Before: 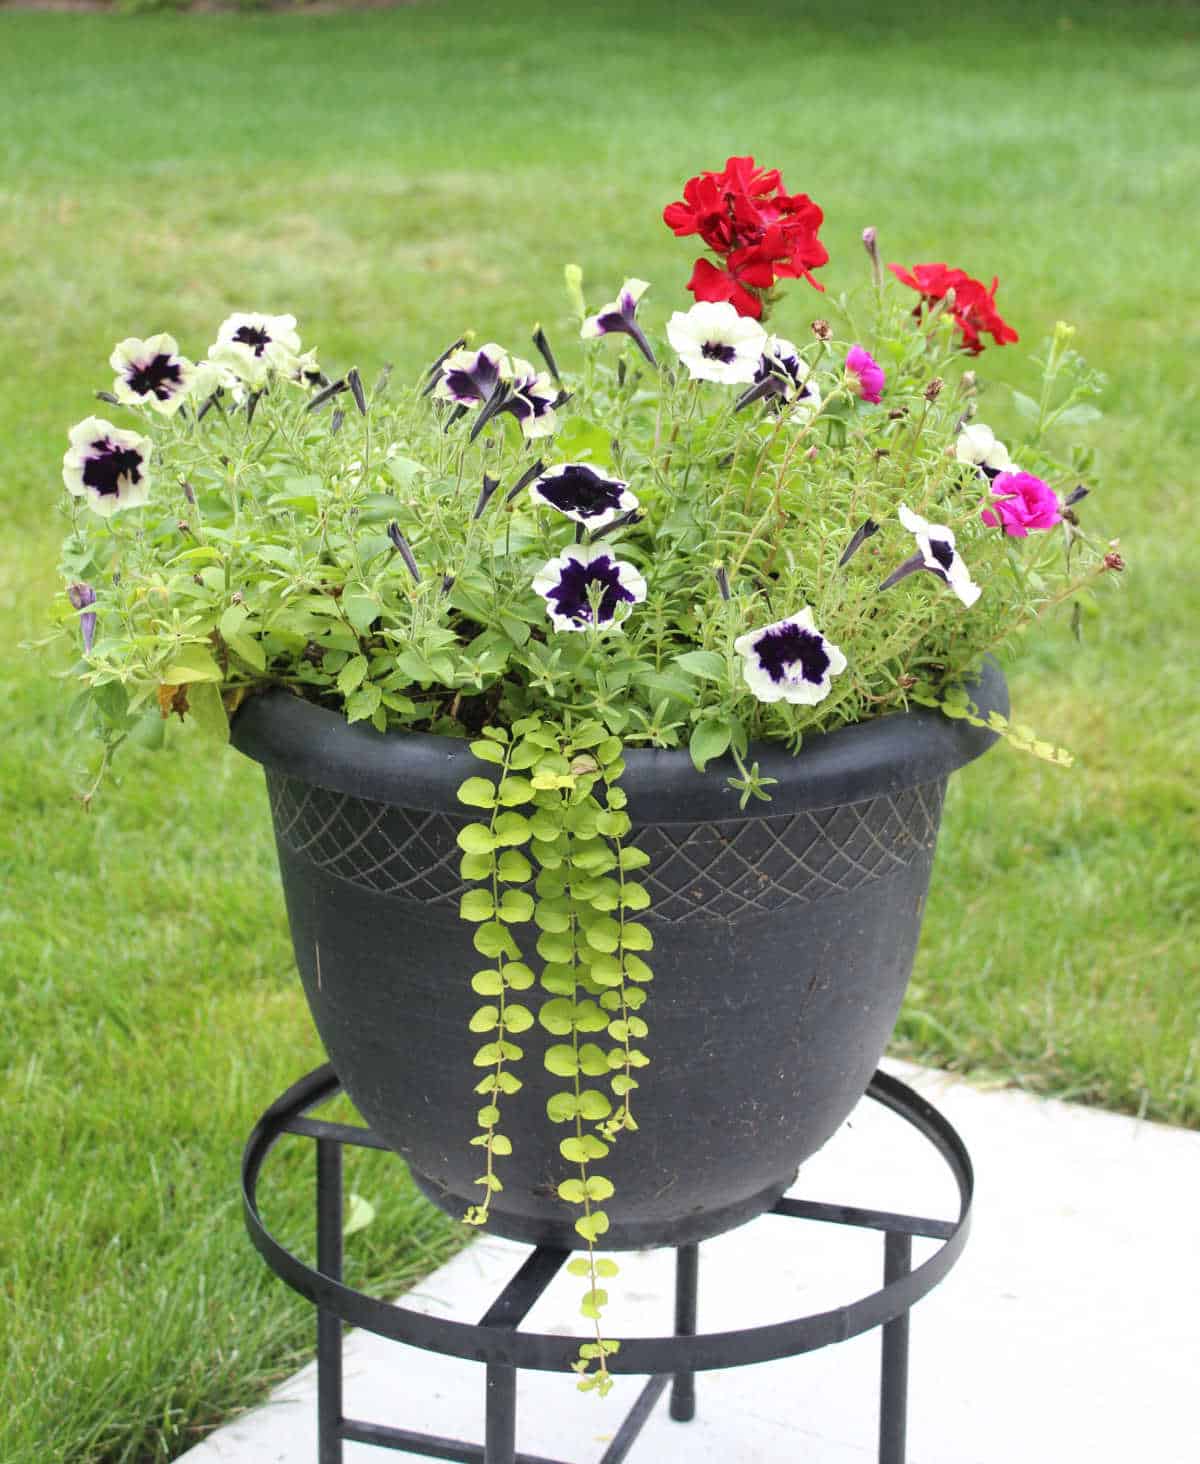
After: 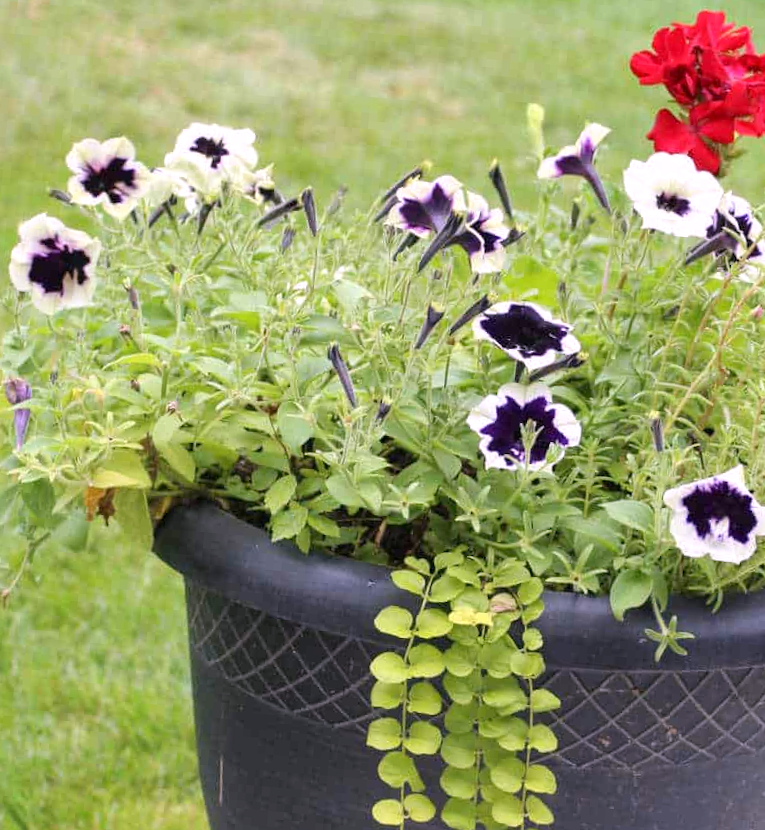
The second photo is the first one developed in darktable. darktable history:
exposure: black level correction 0.001, compensate highlight preservation false
white balance: red 1.066, blue 1.119
crop and rotate: angle -4.99°, left 2.122%, top 6.945%, right 27.566%, bottom 30.519%
